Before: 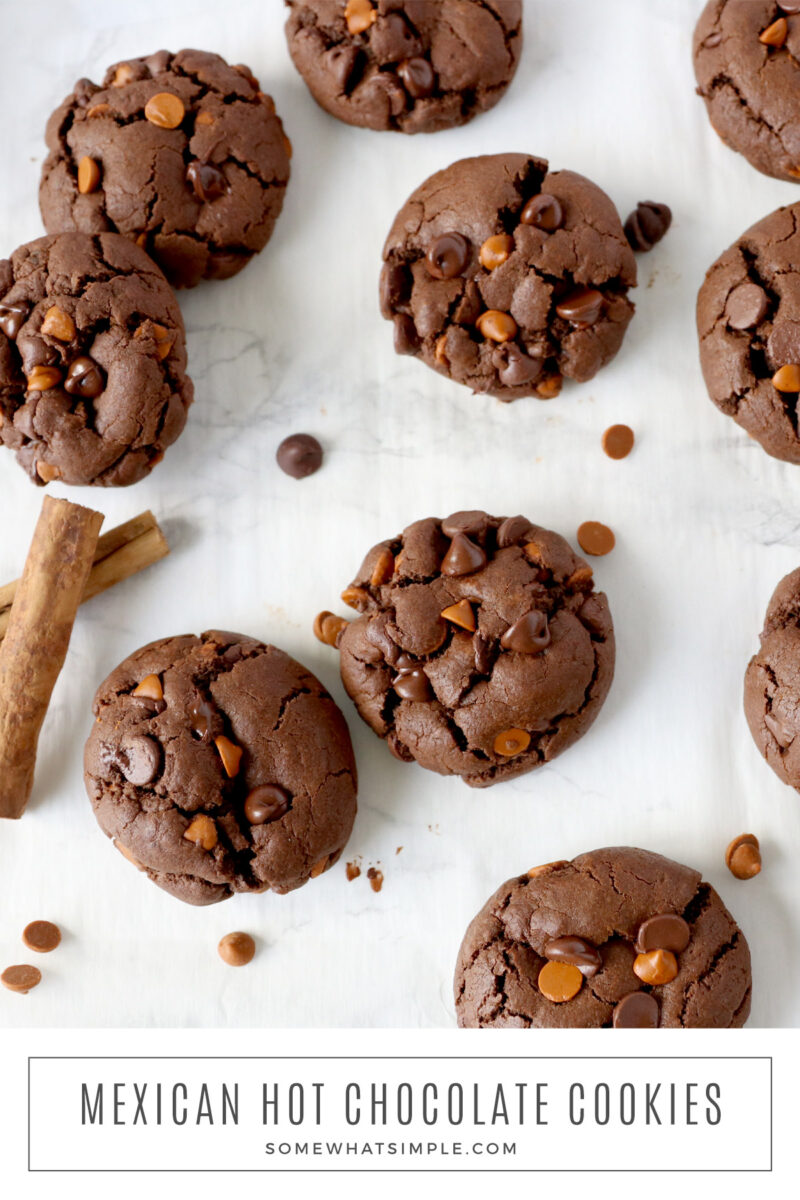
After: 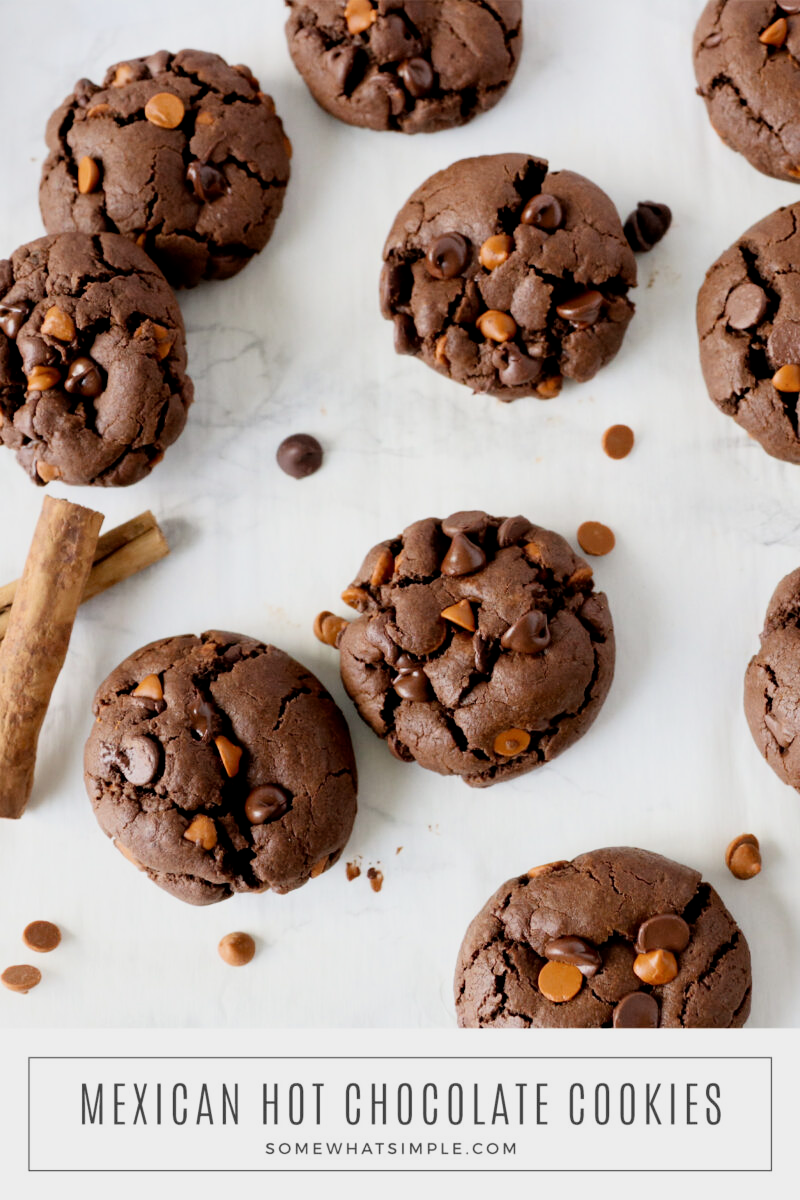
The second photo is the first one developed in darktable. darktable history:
filmic rgb: middle gray luminance 12.92%, black relative exposure -10.12 EV, white relative exposure 3.47 EV, target black luminance 0%, hardness 5.72, latitude 45.05%, contrast 1.228, highlights saturation mix 6.15%, shadows ↔ highlights balance 27.03%
